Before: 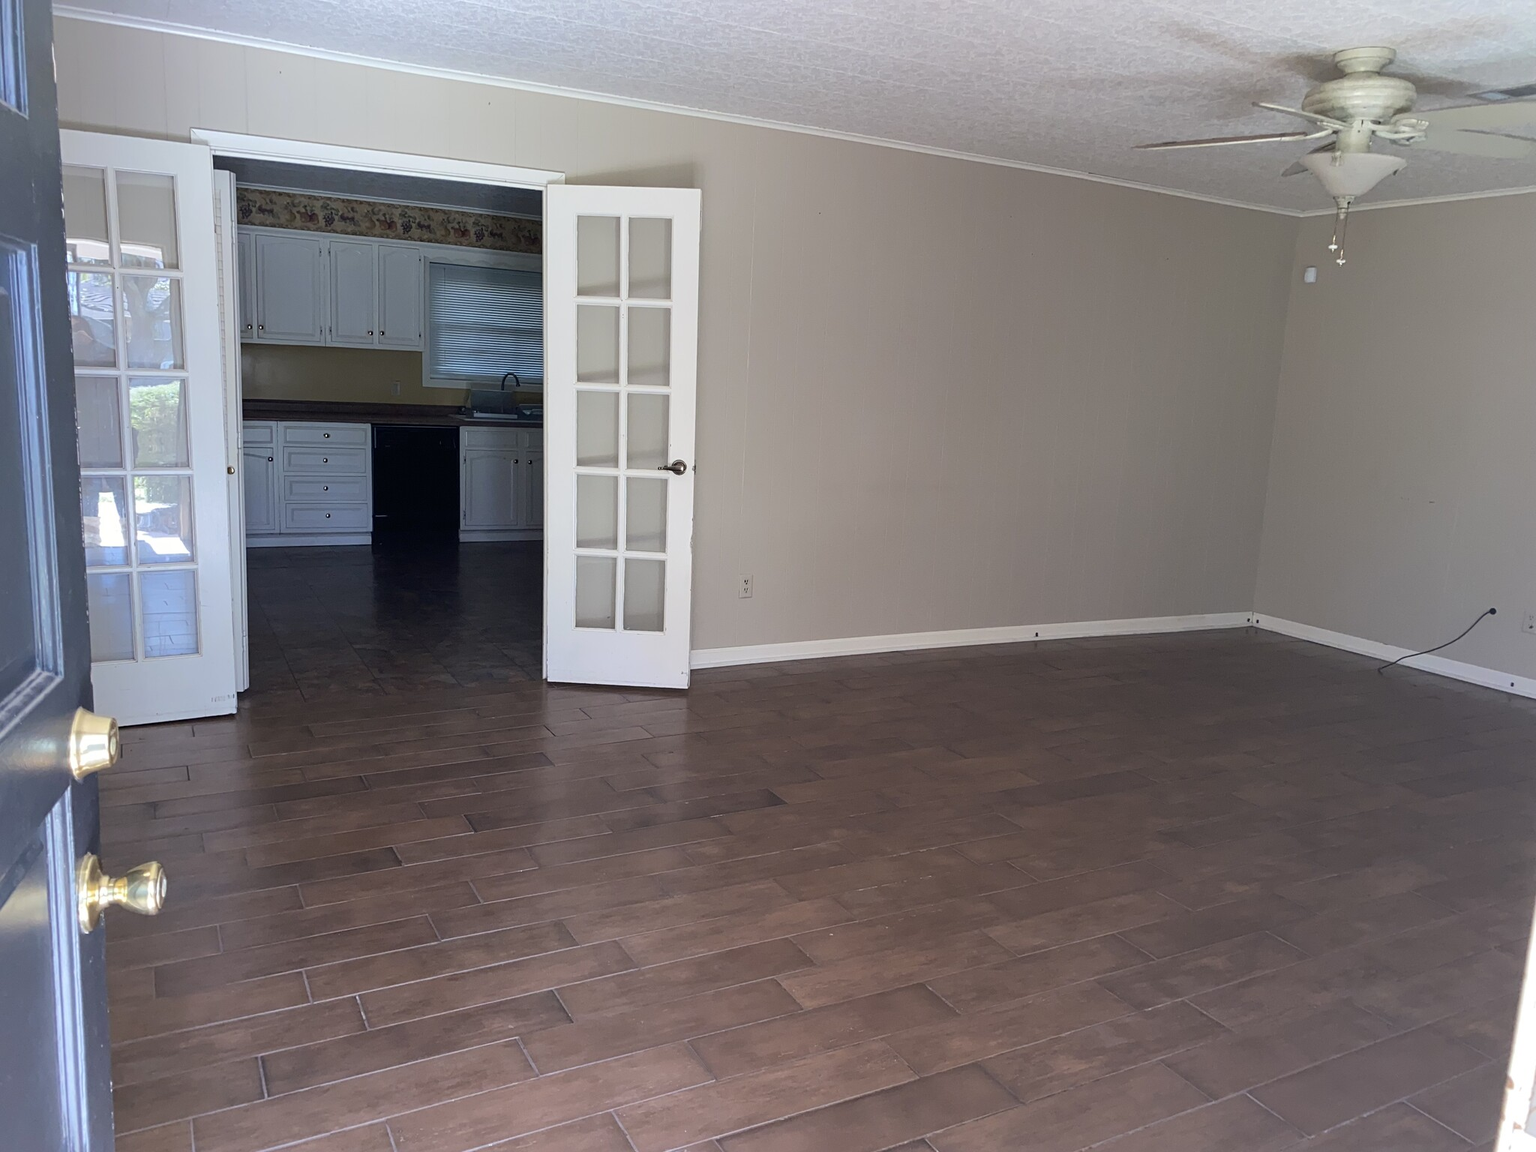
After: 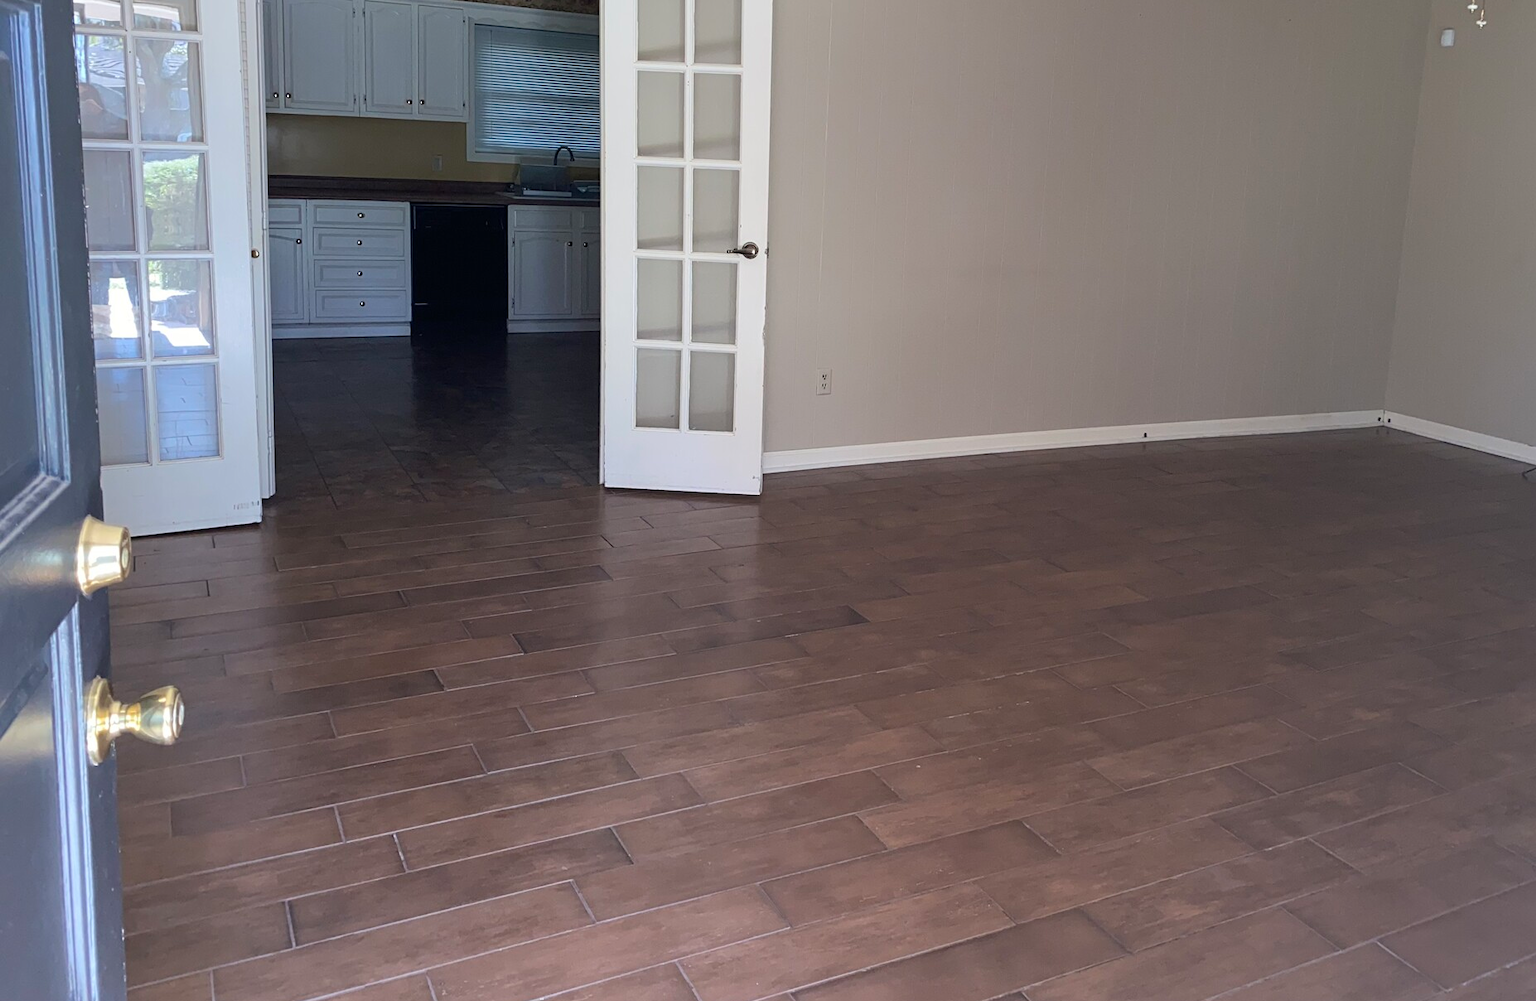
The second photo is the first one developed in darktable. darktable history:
sharpen: radius 2.883, amount 0.868, threshold 47.523
crop: top 20.916%, right 9.437%, bottom 0.316%
